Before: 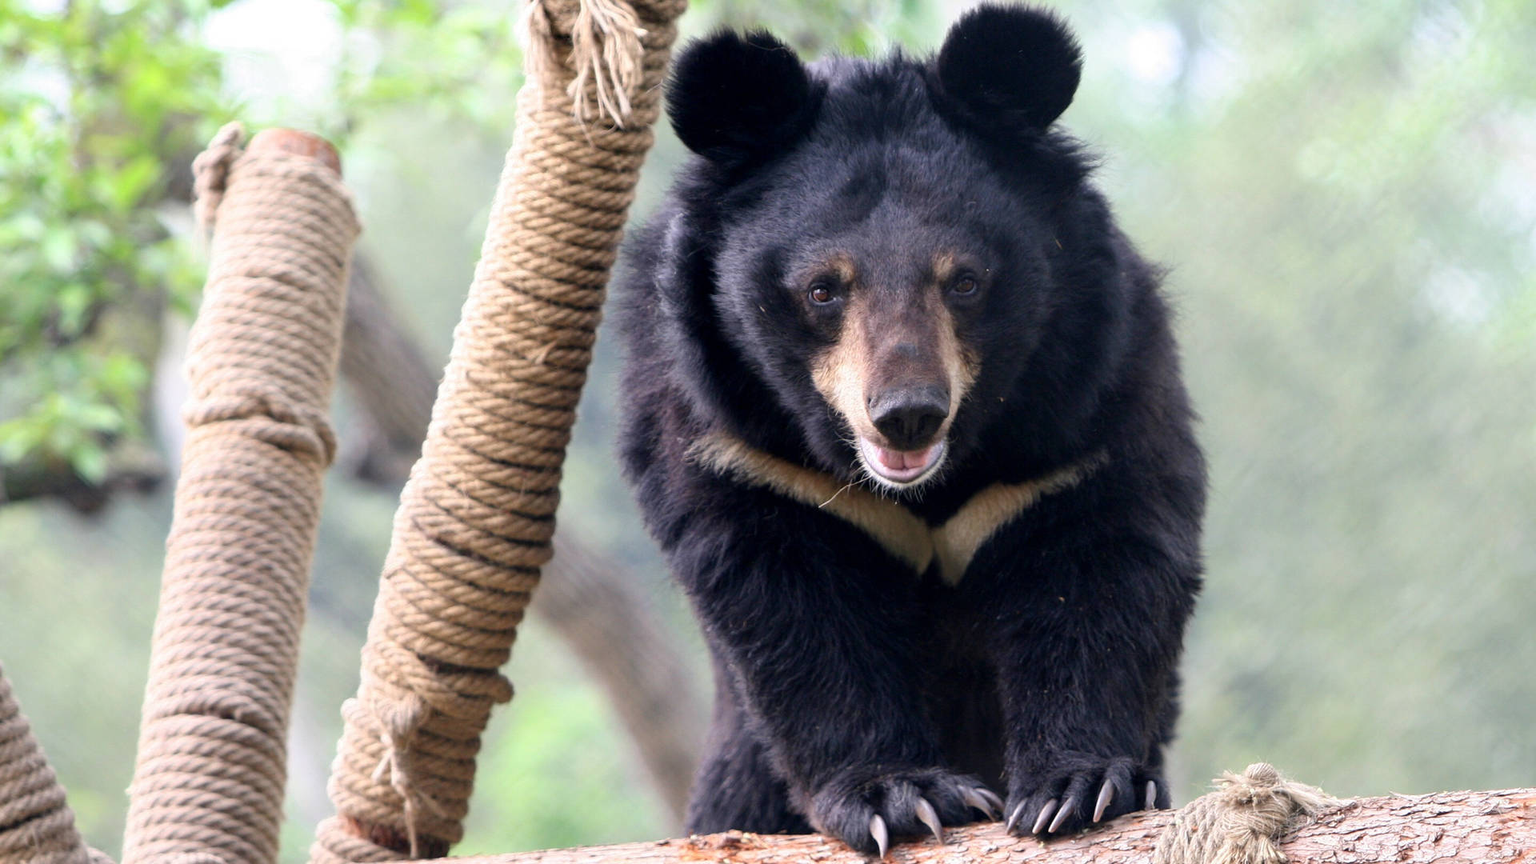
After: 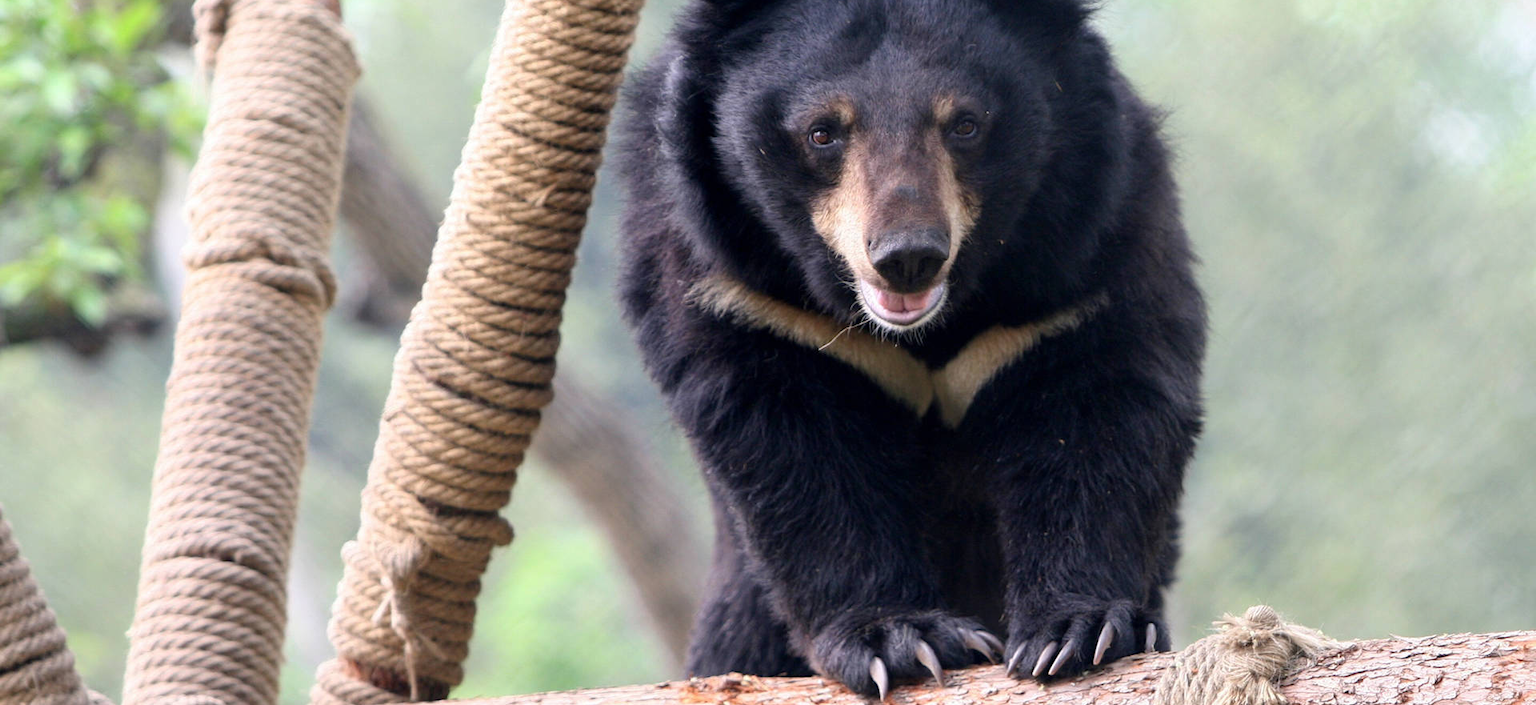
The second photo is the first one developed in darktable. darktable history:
crop and rotate: top 18.306%
